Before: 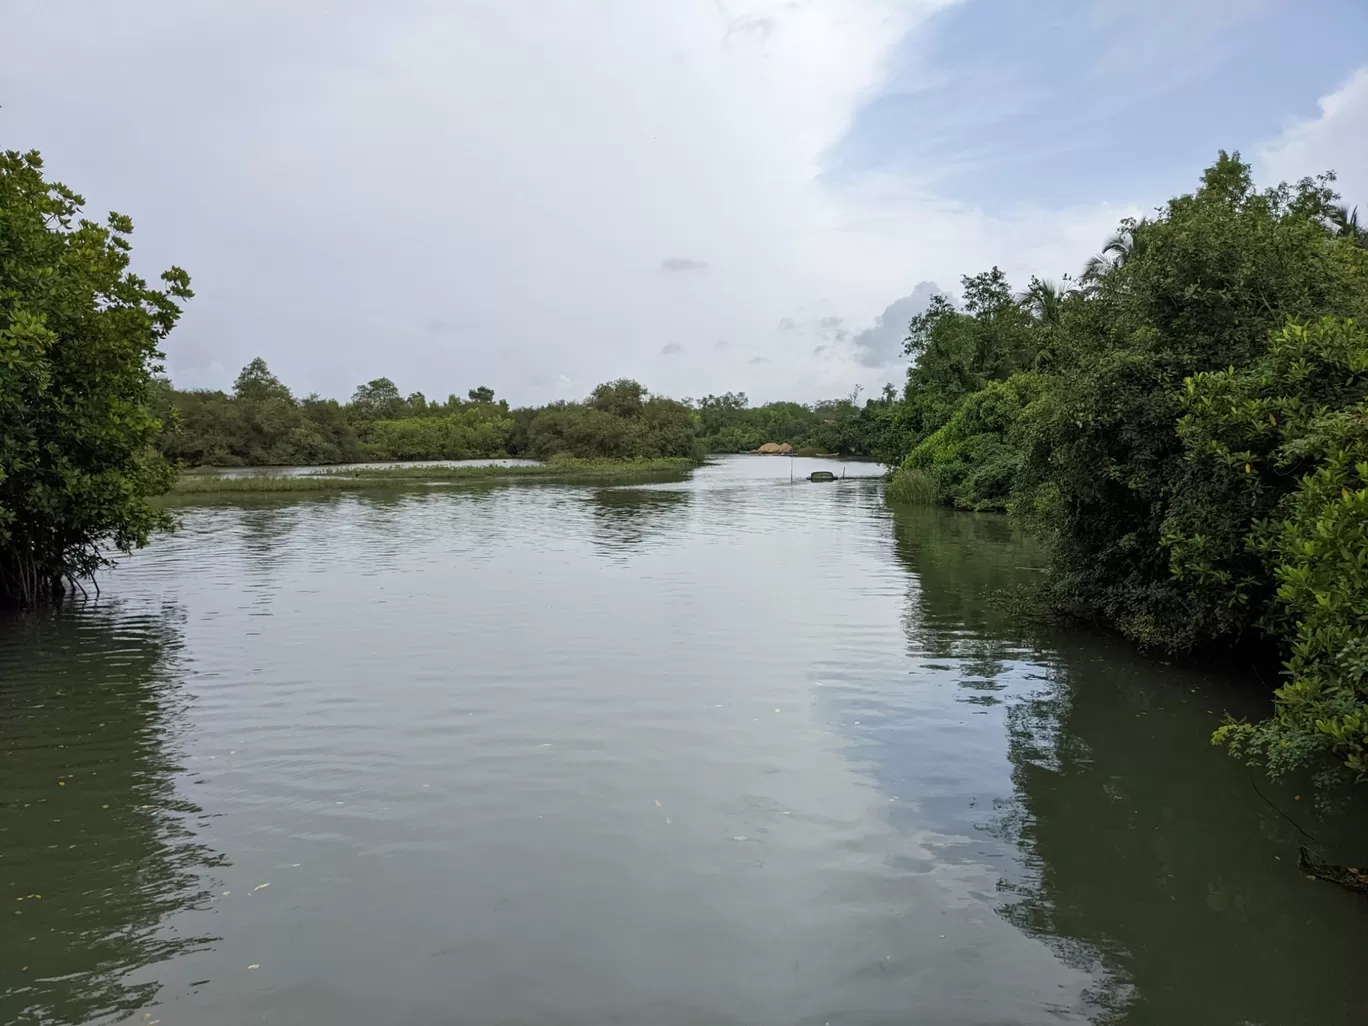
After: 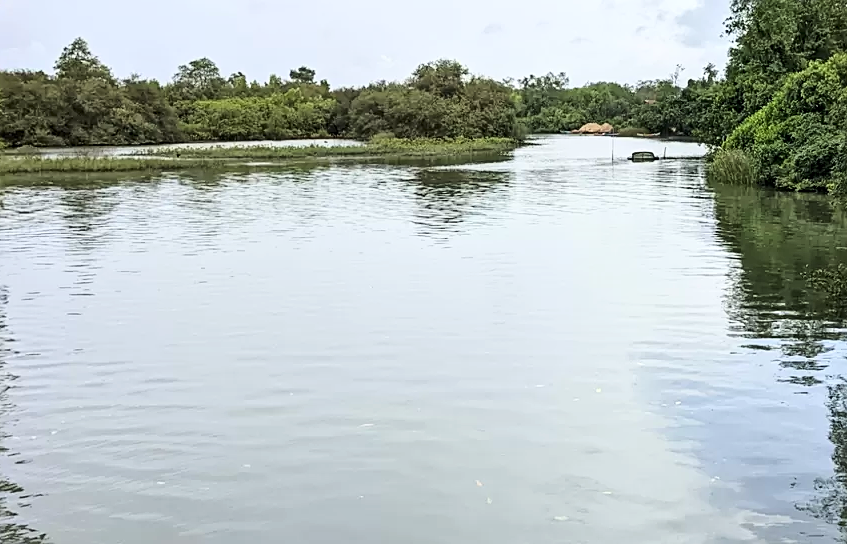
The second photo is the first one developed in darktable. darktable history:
base curve: curves: ch0 [(0, 0) (0.028, 0.03) (0.121, 0.232) (0.46, 0.748) (0.859, 0.968) (1, 1)]
sharpen: on, module defaults
crop: left 13.089%, top 31.228%, right 24.68%, bottom 15.676%
local contrast: highlights 106%, shadows 99%, detail 119%, midtone range 0.2
